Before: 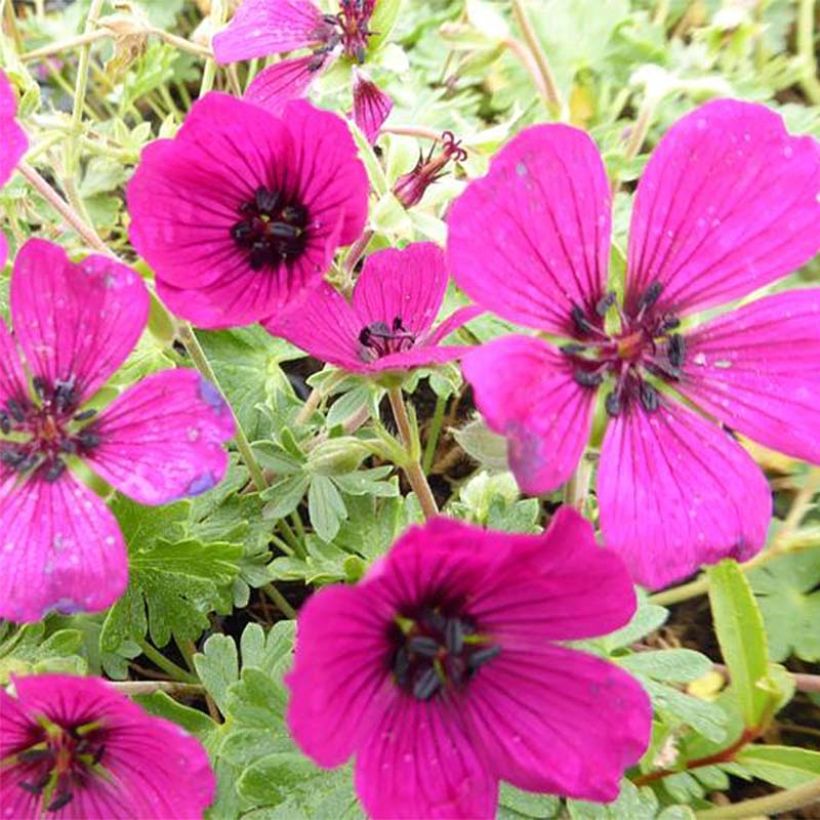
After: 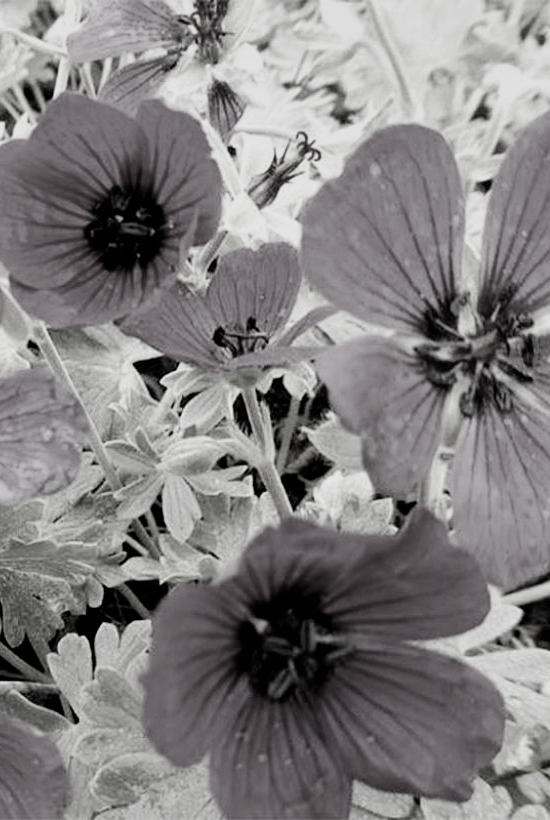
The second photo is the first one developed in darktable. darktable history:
filmic rgb: black relative exposure -5.01 EV, white relative exposure 3.52 EV, hardness 3.18, contrast 1.298, highlights saturation mix -48.55%, preserve chrominance no, color science v4 (2020), contrast in shadows soft, contrast in highlights soft
crop and rotate: left 17.823%, right 15.075%
shadows and highlights: highlights color adjustment 78.71%, low approximation 0.01, soften with gaussian
